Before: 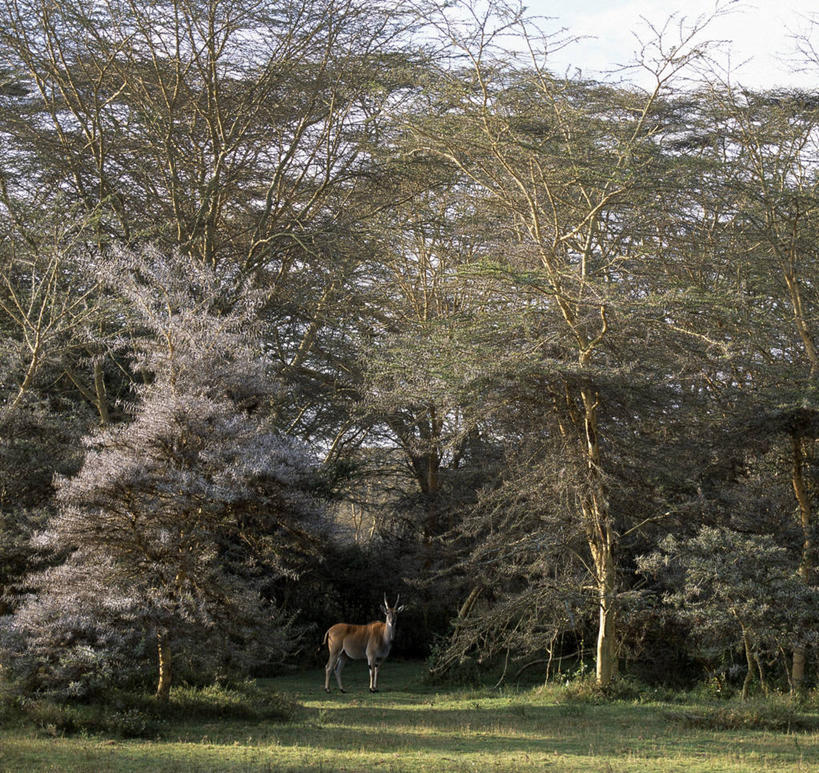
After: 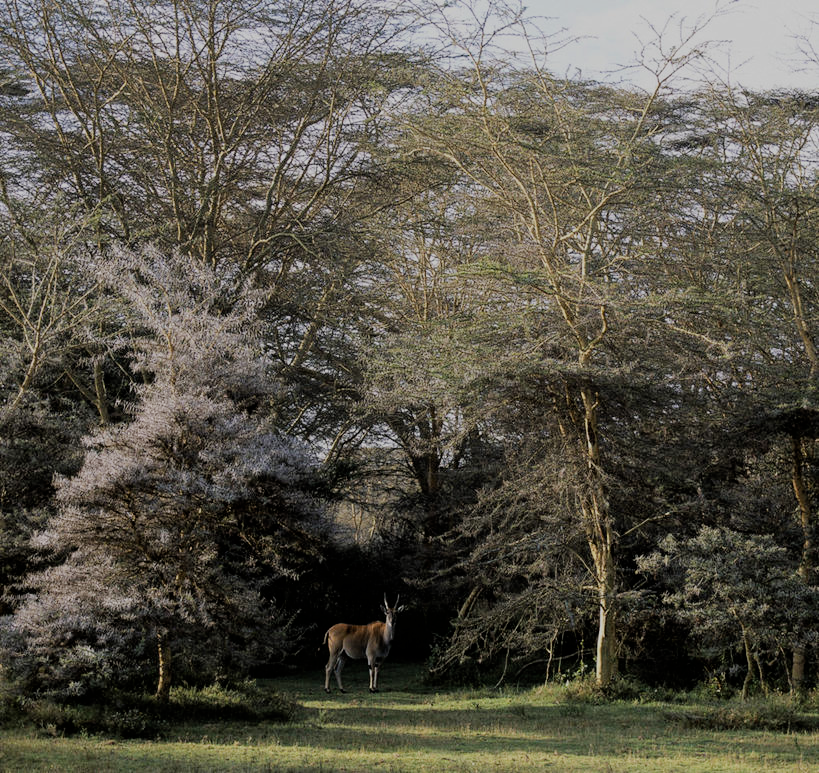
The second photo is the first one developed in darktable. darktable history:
exposure: black level correction 0.001, exposure -0.125 EV, compensate exposure bias true, compensate highlight preservation false
filmic rgb: black relative exposure -6.82 EV, white relative exposure 5.89 EV, hardness 2.71
